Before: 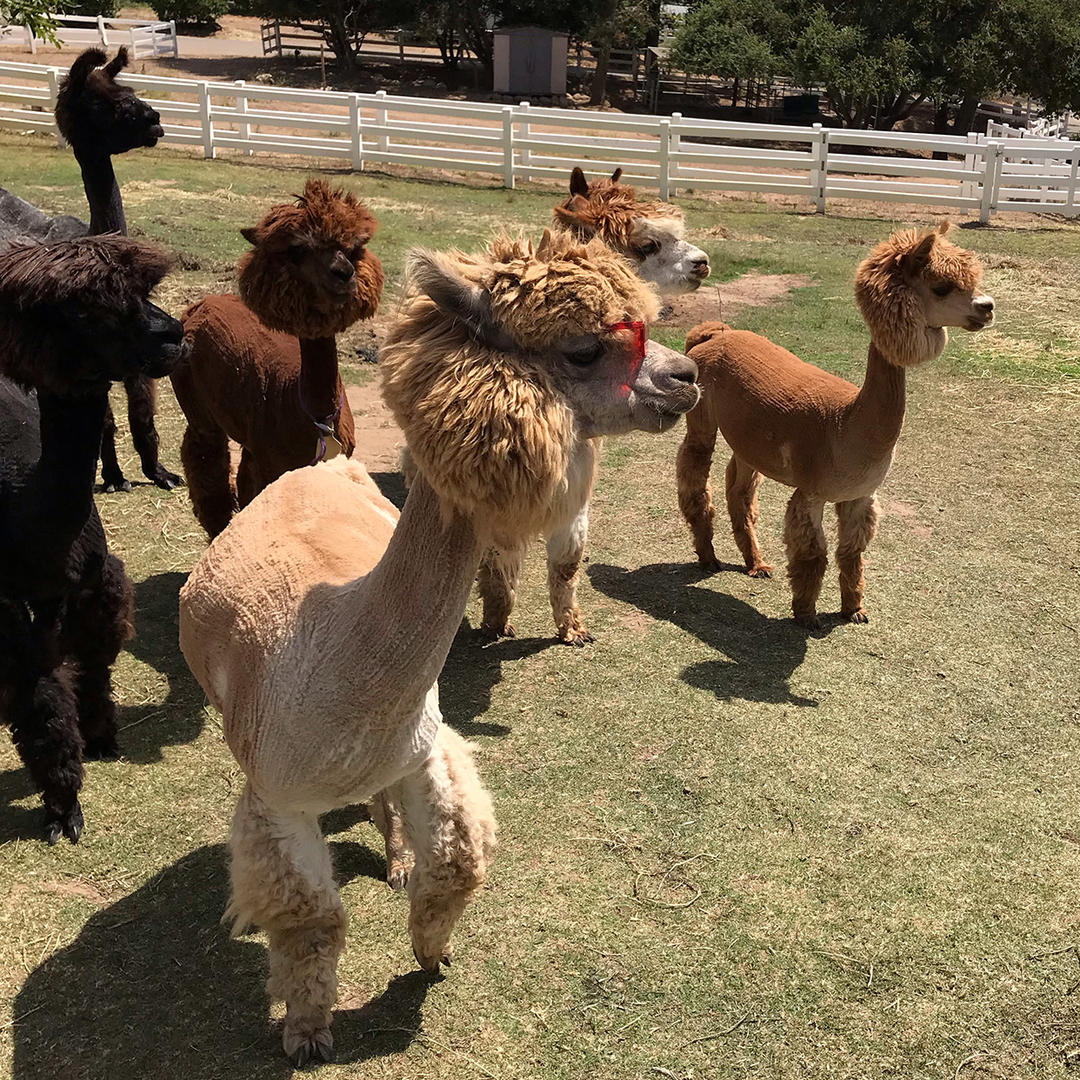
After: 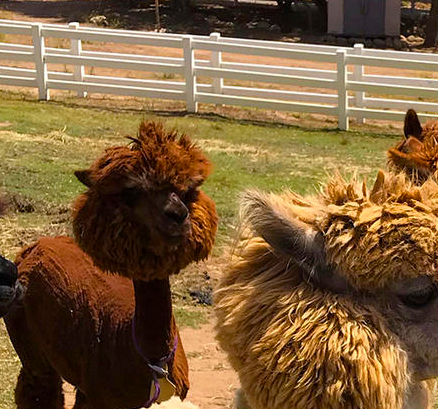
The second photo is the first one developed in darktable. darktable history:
crop: left 15.452%, top 5.459%, right 43.956%, bottom 56.62%
color balance rgb: linear chroma grading › global chroma 15%, perceptual saturation grading › global saturation 30%
